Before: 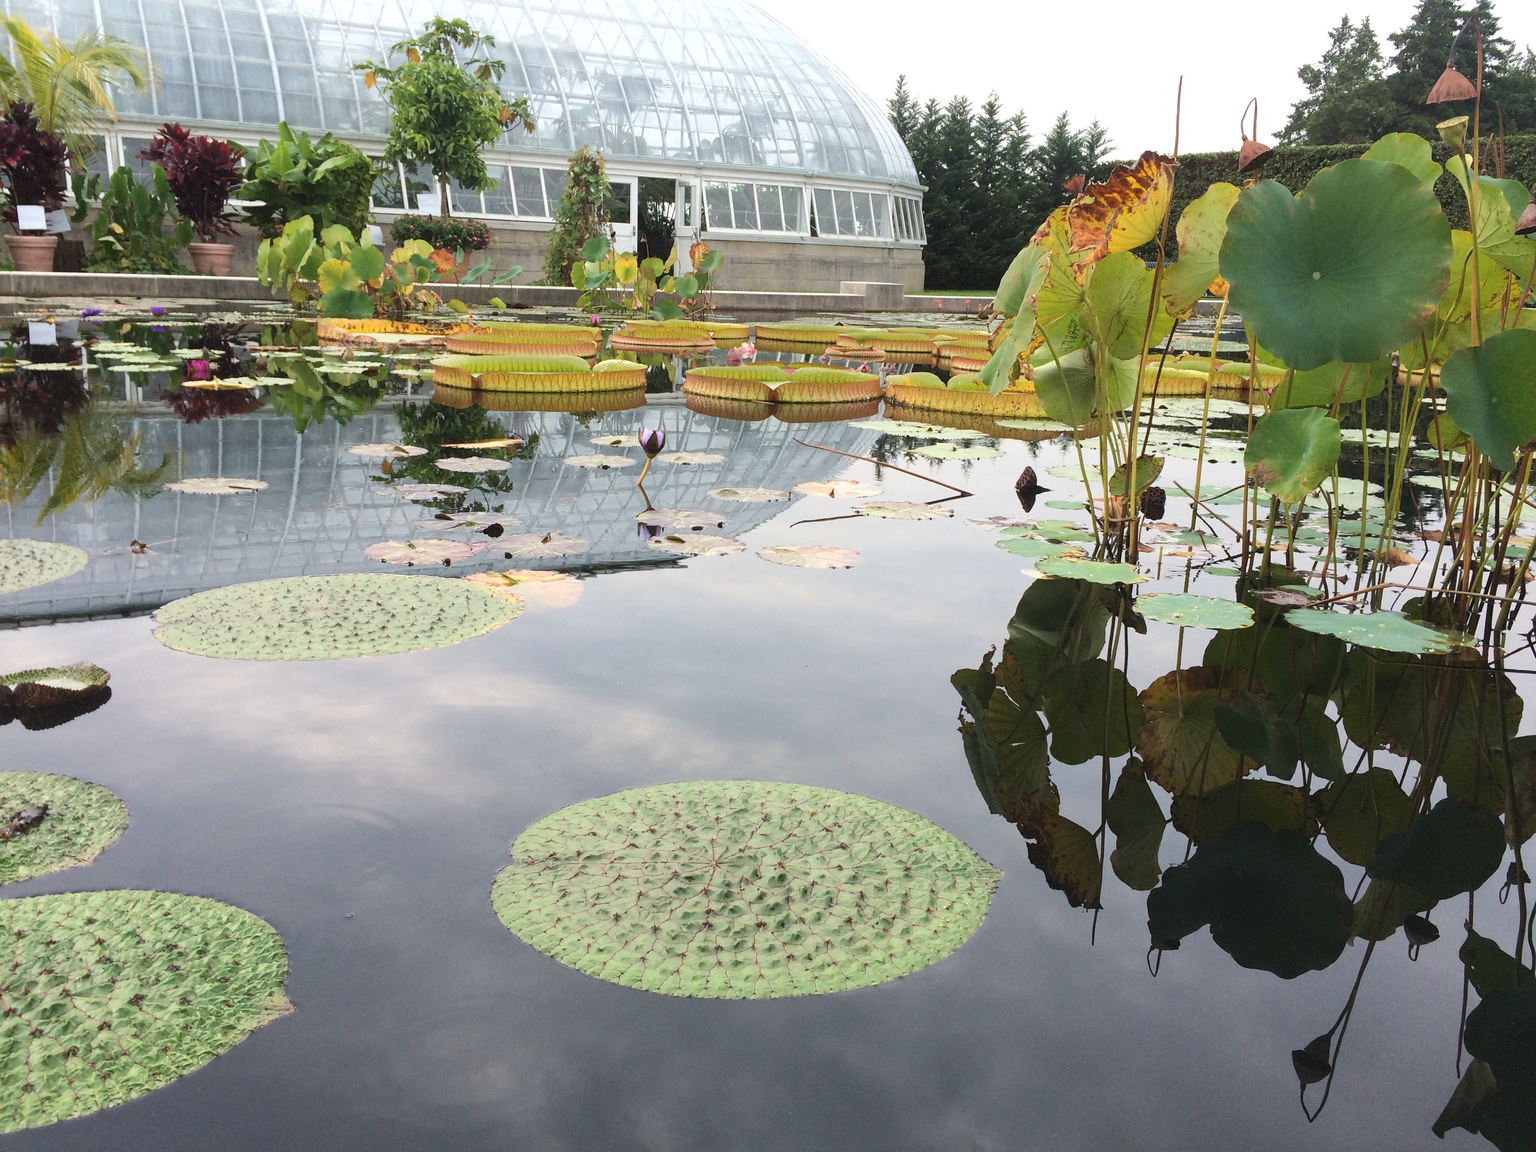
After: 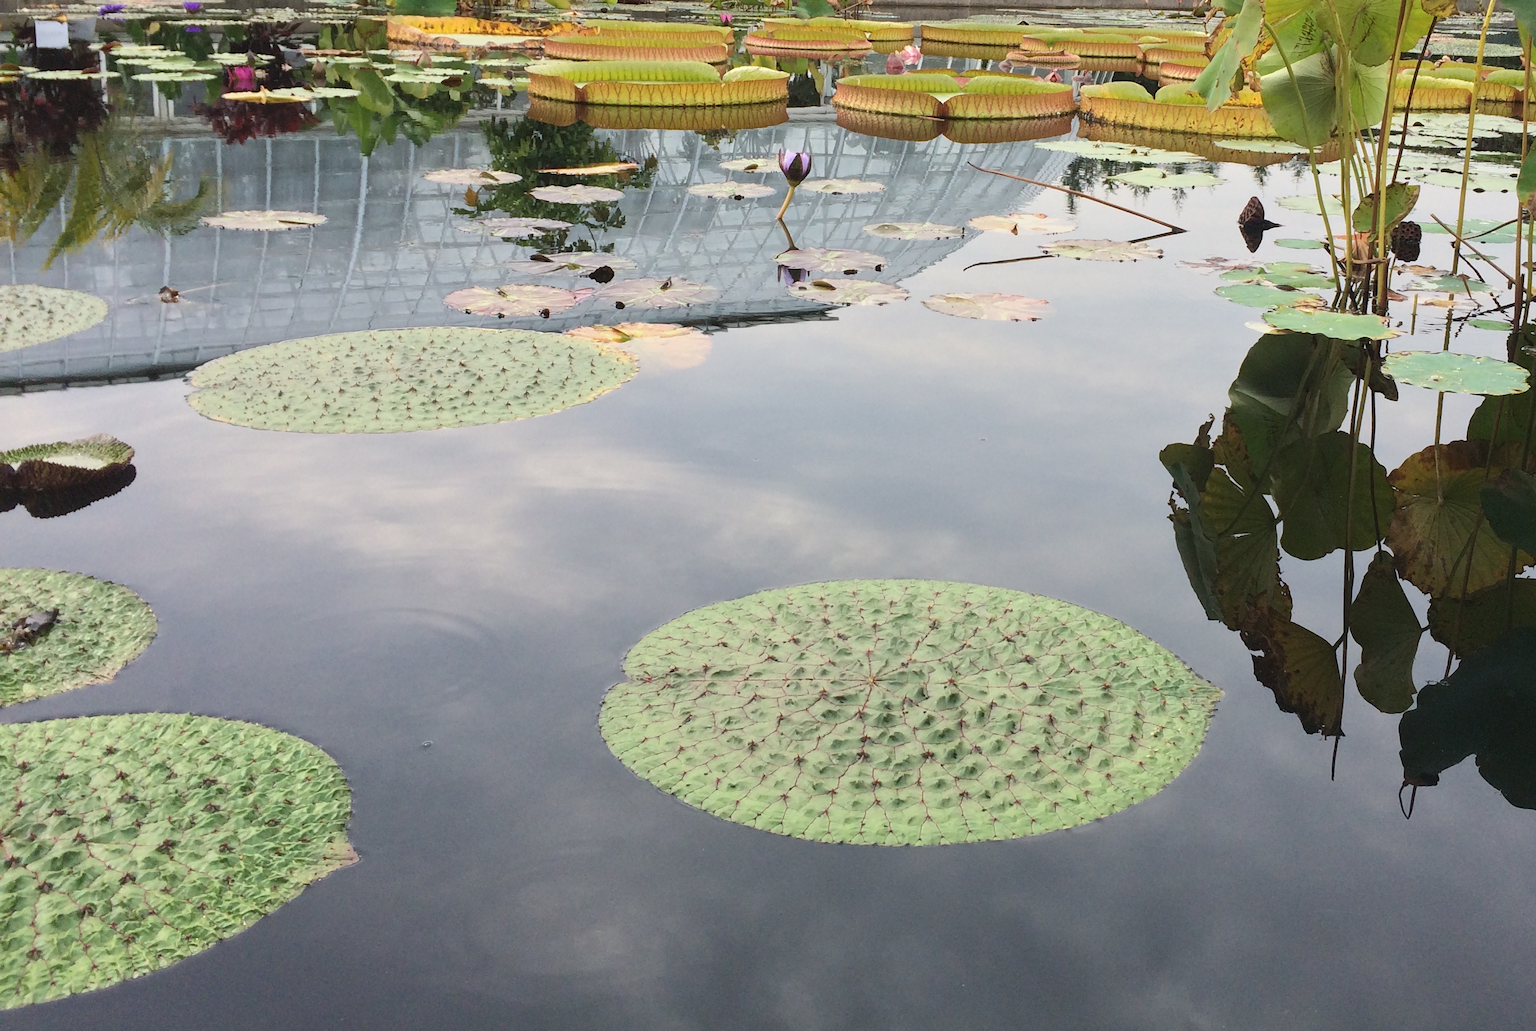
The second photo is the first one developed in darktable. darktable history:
tone equalizer: -8 EV -0.002 EV, -7 EV 0.005 EV, -6 EV -0.009 EV, -5 EV 0.011 EV, -4 EV -0.012 EV, -3 EV 0.007 EV, -2 EV -0.062 EV, -1 EV -0.293 EV, +0 EV -0.582 EV, smoothing diameter 2%, edges refinement/feathering 20, mask exposure compensation -1.57 EV, filter diffusion 5
crop: top 26.531%, right 17.959%
